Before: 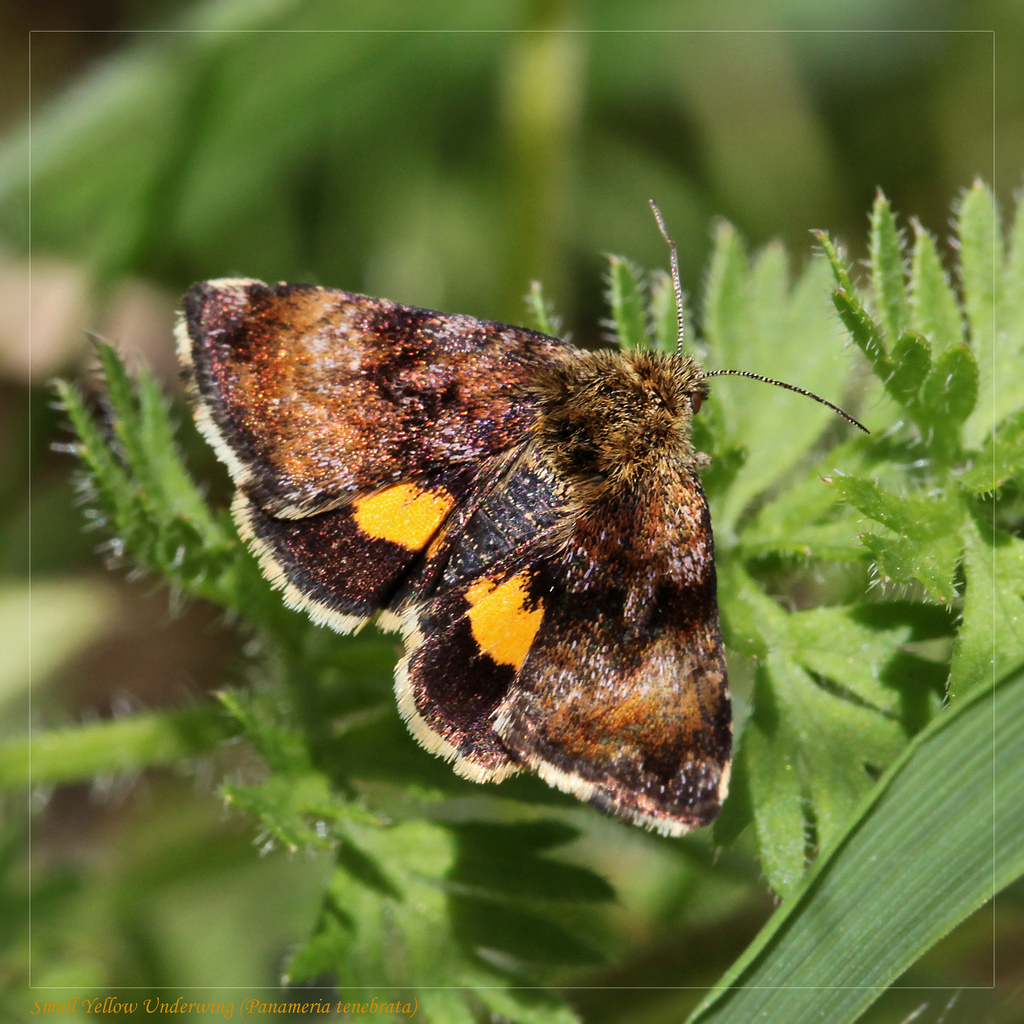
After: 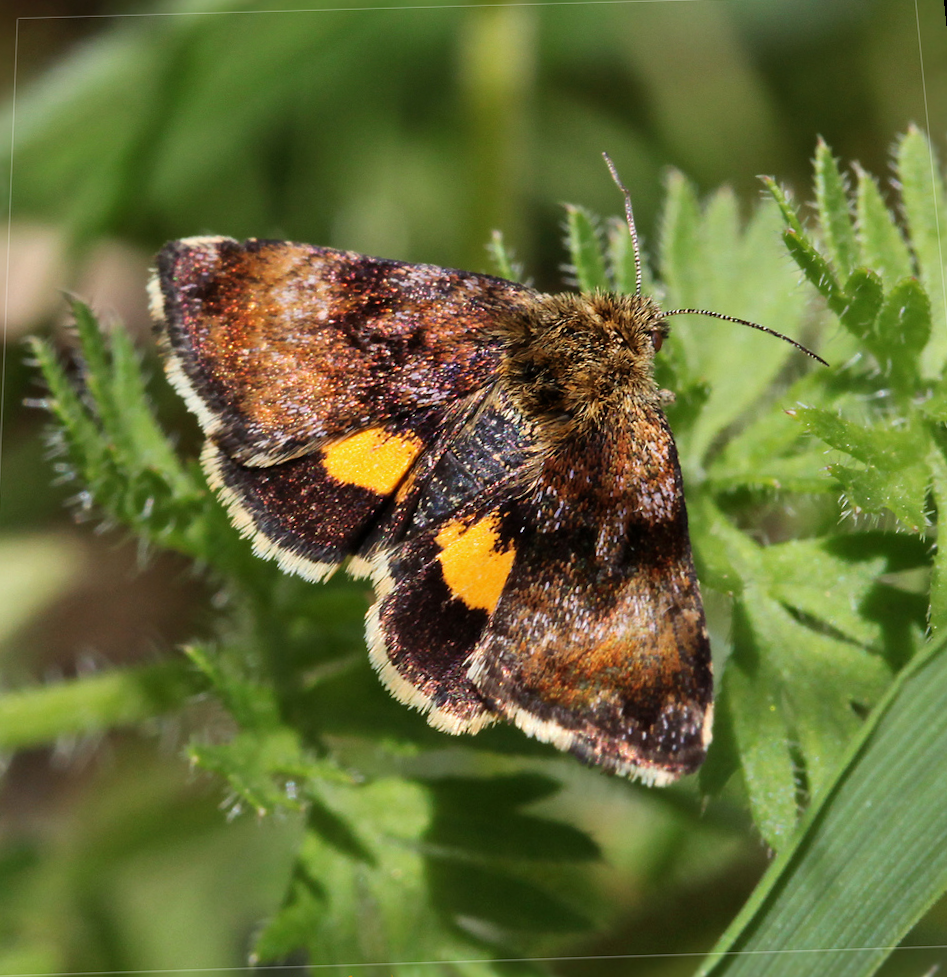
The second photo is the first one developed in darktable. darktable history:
rotate and perspective: rotation -1.68°, lens shift (vertical) -0.146, crop left 0.049, crop right 0.912, crop top 0.032, crop bottom 0.96
color balance: on, module defaults
